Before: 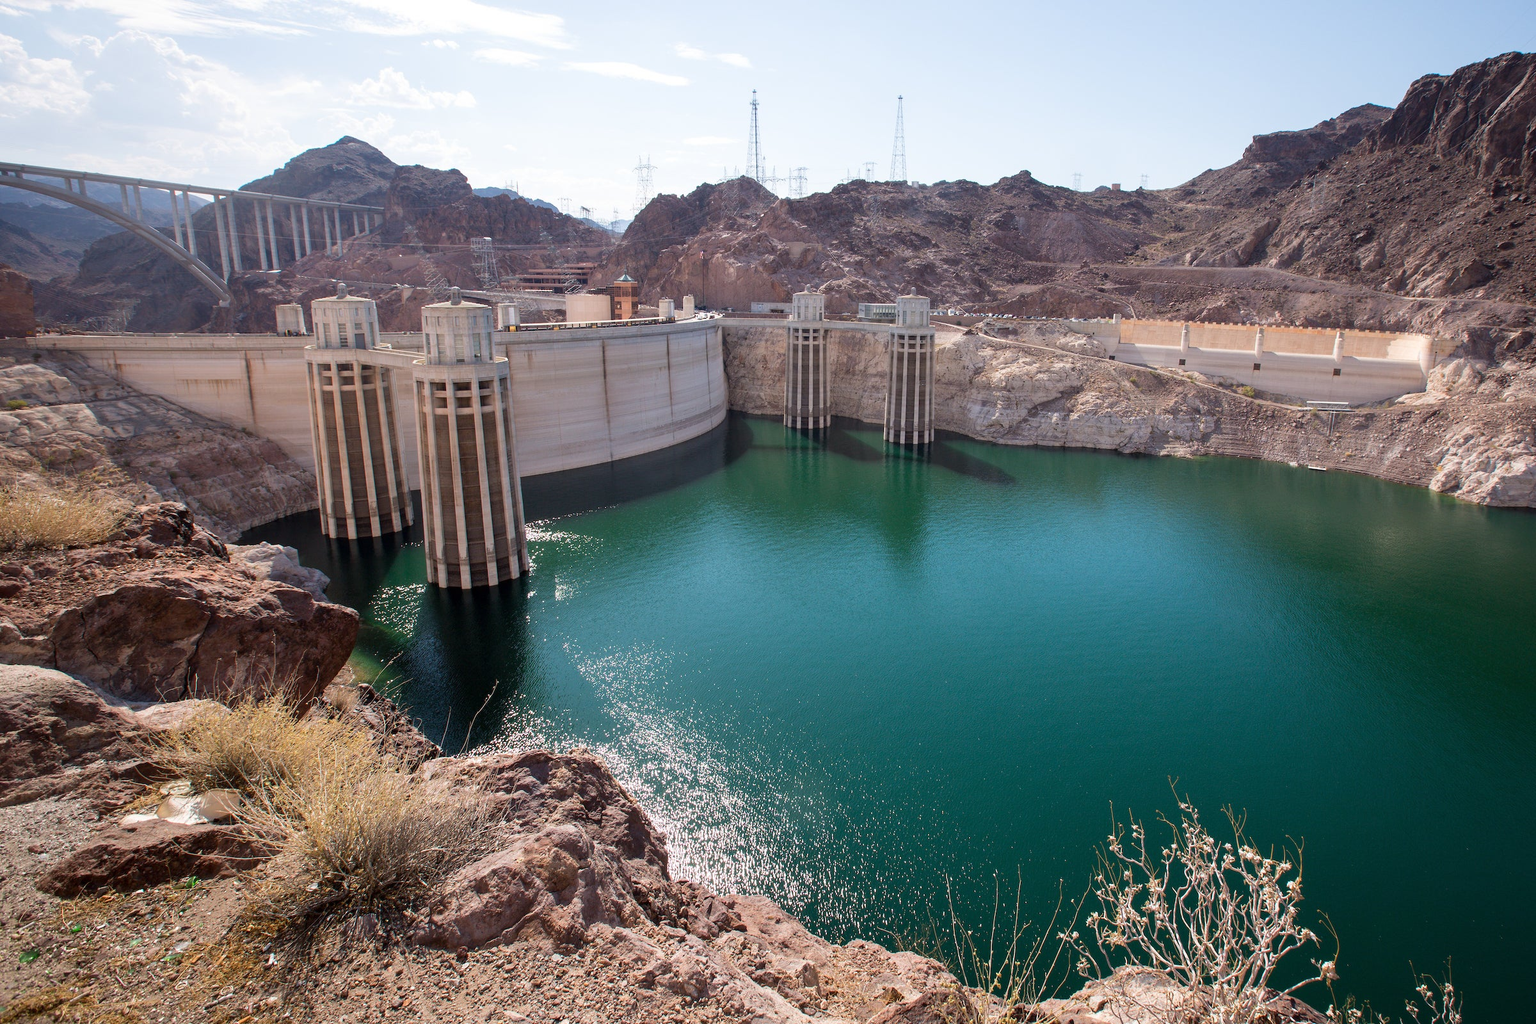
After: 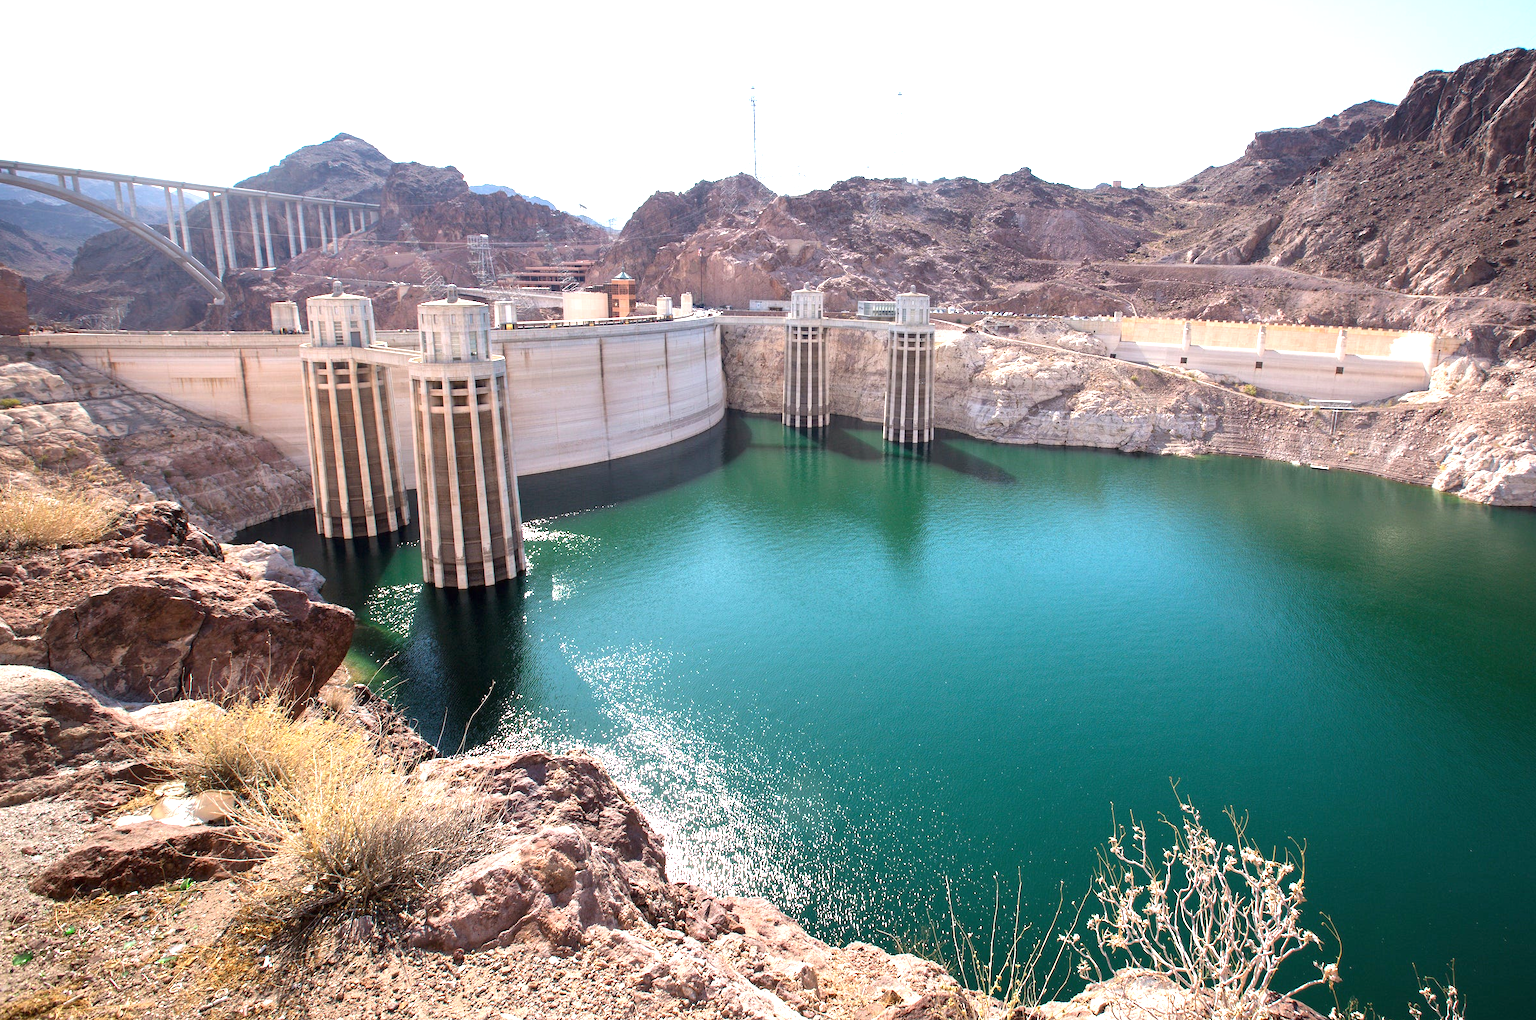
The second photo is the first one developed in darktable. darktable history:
crop: left 0.463%, top 0.483%, right 0.207%, bottom 0.551%
exposure: black level correction 0, exposure 1.001 EV, compensate exposure bias true, compensate highlight preservation false
